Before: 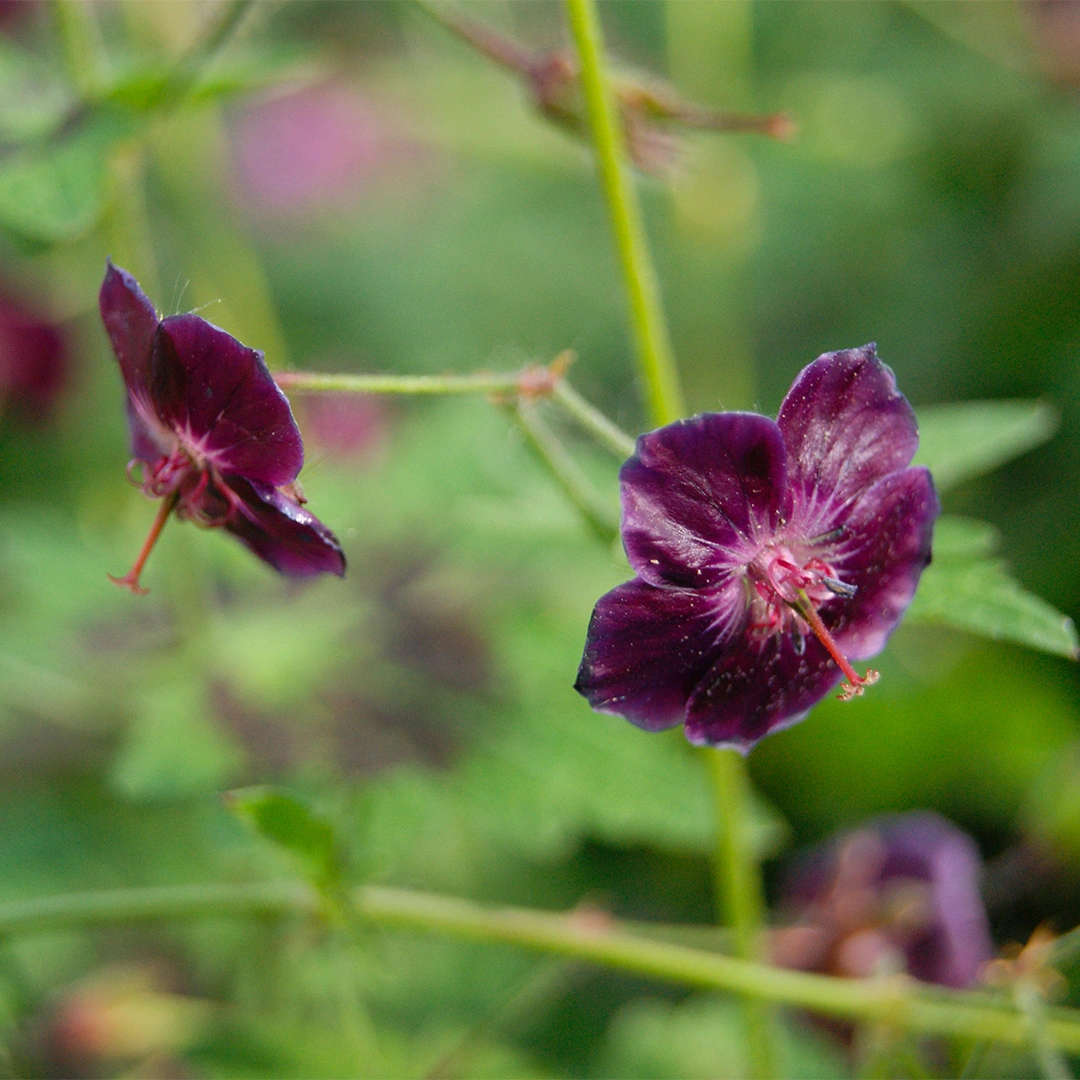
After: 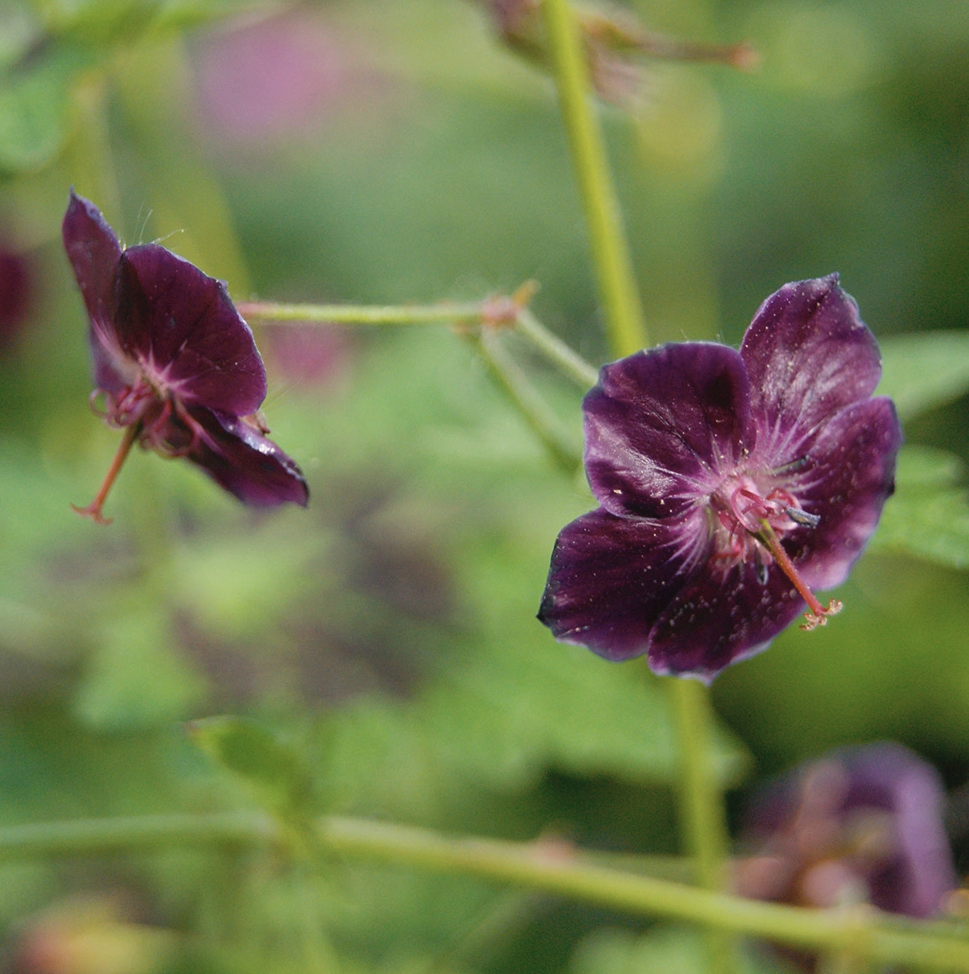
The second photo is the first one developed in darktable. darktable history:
color balance rgb: linear chroma grading › global chroma 9.063%, perceptual saturation grading › global saturation 25.386%, global vibrance 20%
crop: left 3.469%, top 6.507%, right 6.724%, bottom 3.256%
contrast brightness saturation: contrast -0.054, saturation -0.419
